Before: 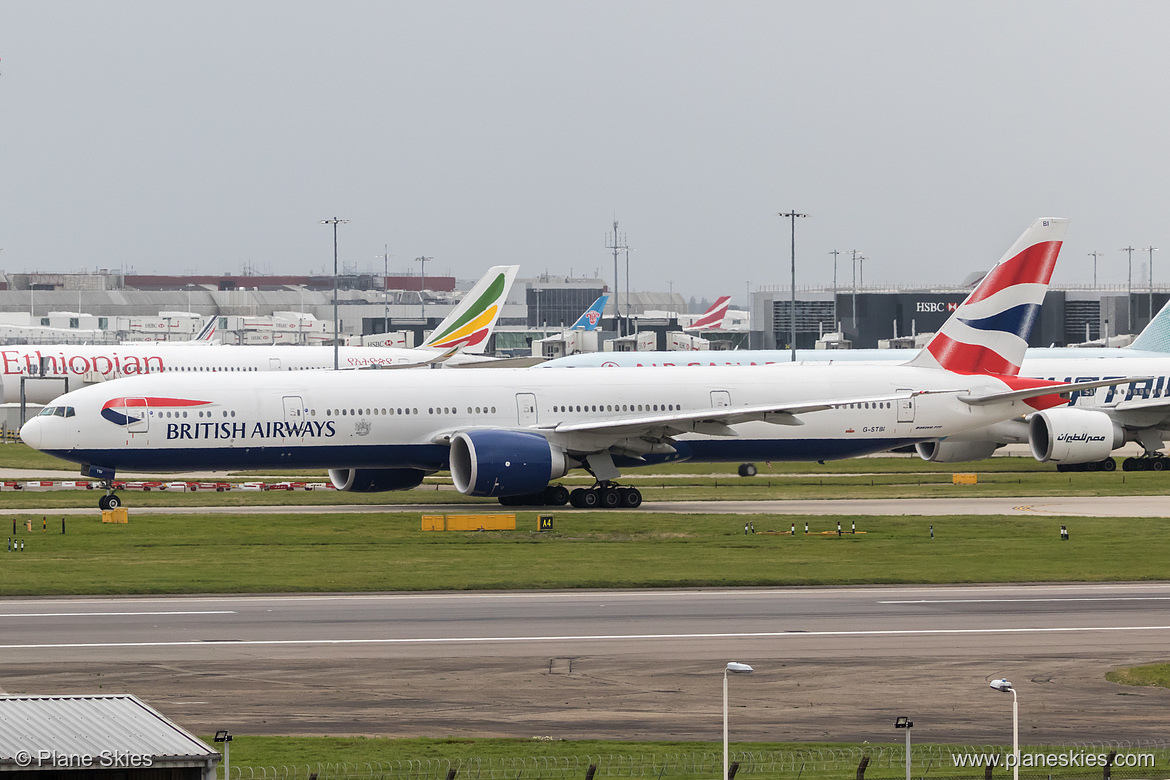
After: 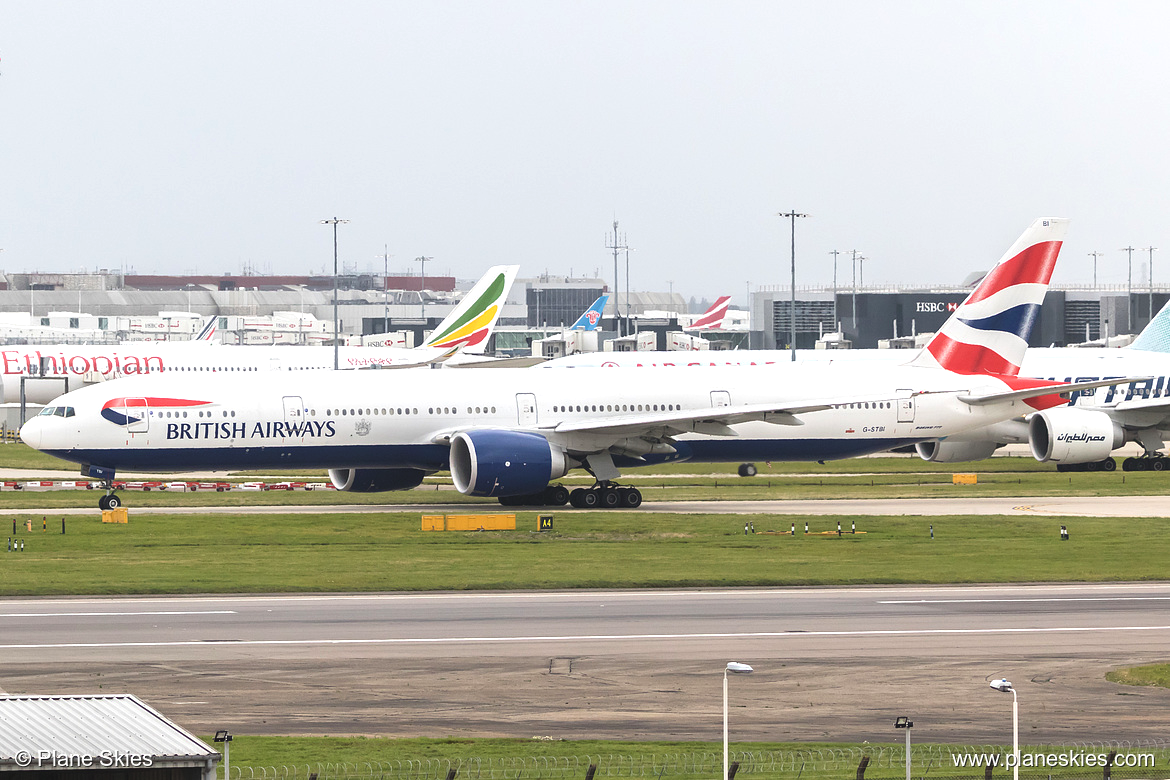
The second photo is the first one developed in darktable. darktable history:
exposure: black level correction -0.005, exposure 0.628 EV, compensate exposure bias true, compensate highlight preservation false
